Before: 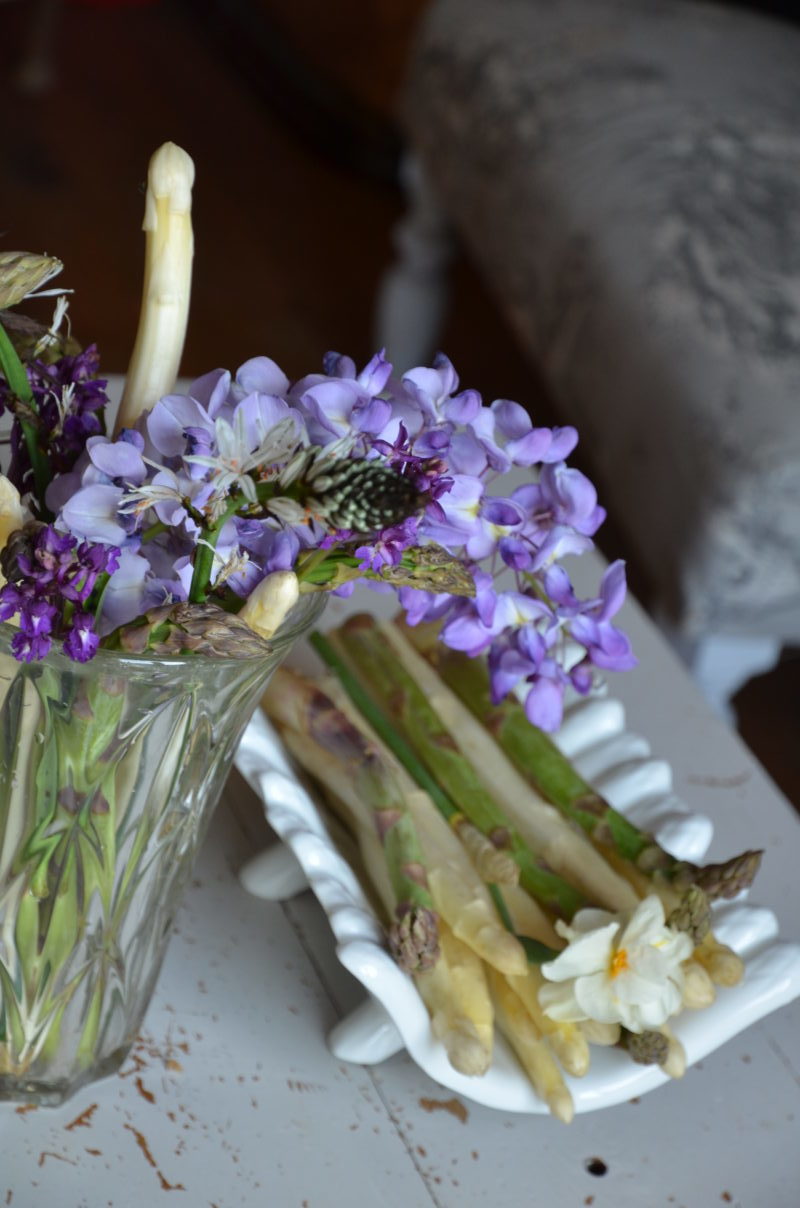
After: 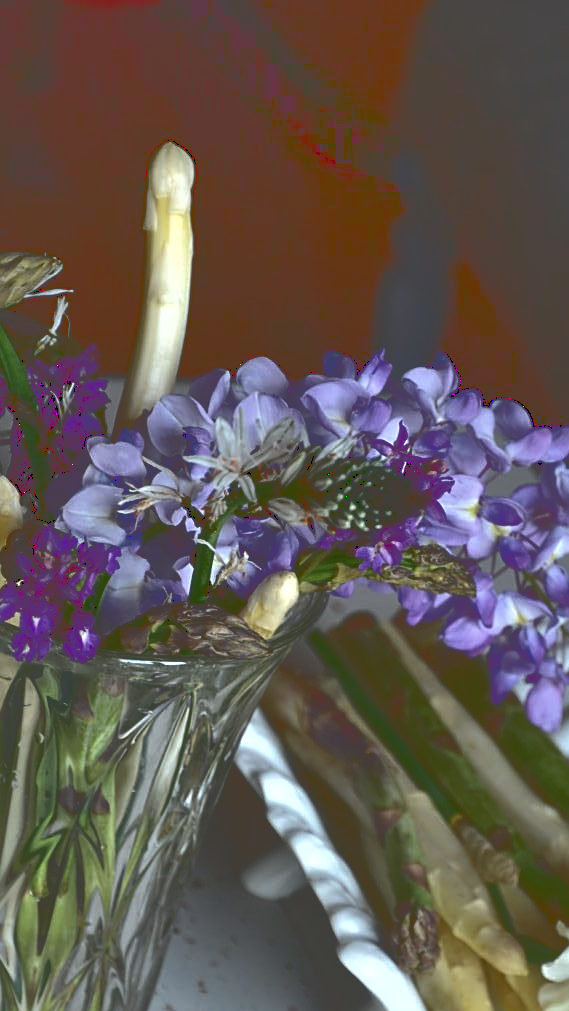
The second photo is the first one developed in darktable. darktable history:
shadows and highlights: on, module defaults
base curve: curves: ch0 [(0, 0.036) (0.083, 0.04) (0.804, 1)]
sharpen: on, module defaults
crop: right 28.801%, bottom 16.246%
